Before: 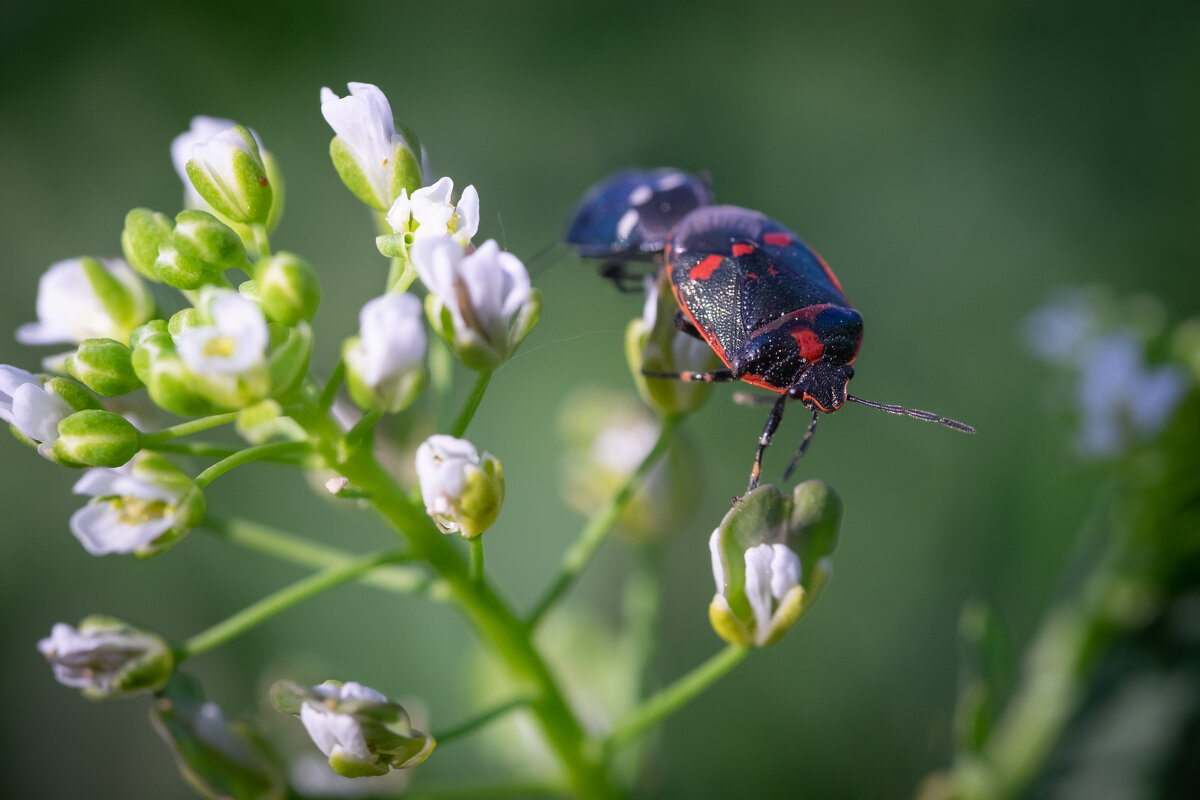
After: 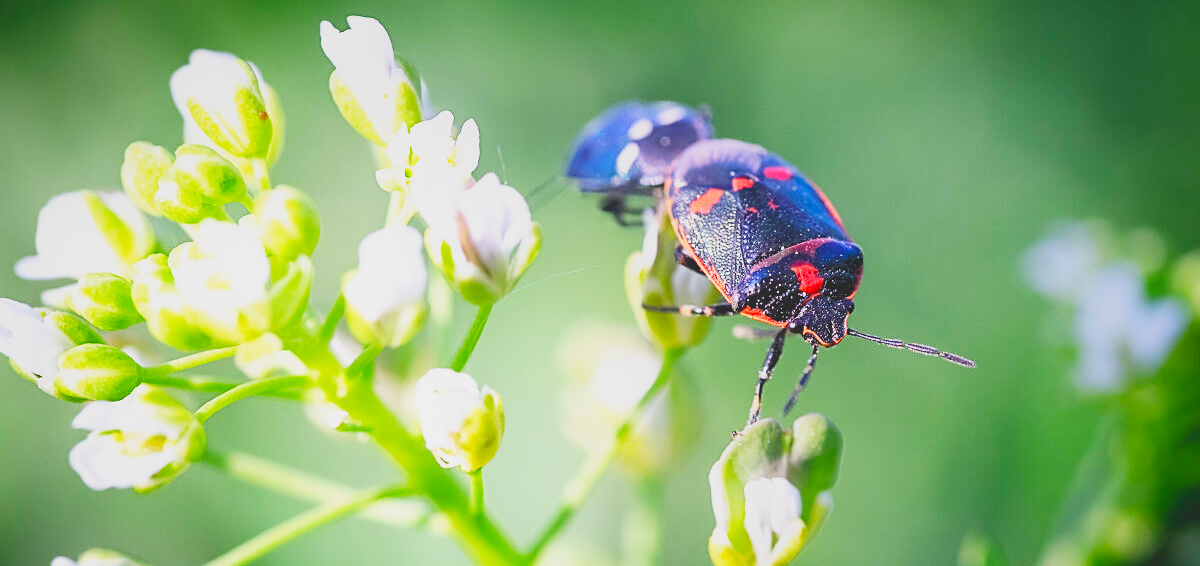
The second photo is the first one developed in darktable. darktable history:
crop and rotate: top 8.409%, bottom 20.766%
exposure: exposure 0.485 EV, compensate highlight preservation false
local contrast: detail 69%
sharpen: on, module defaults
base curve: curves: ch0 [(0, 0) (0.007, 0.004) (0.027, 0.03) (0.046, 0.07) (0.207, 0.54) (0.442, 0.872) (0.673, 0.972) (1, 1)], preserve colors none
